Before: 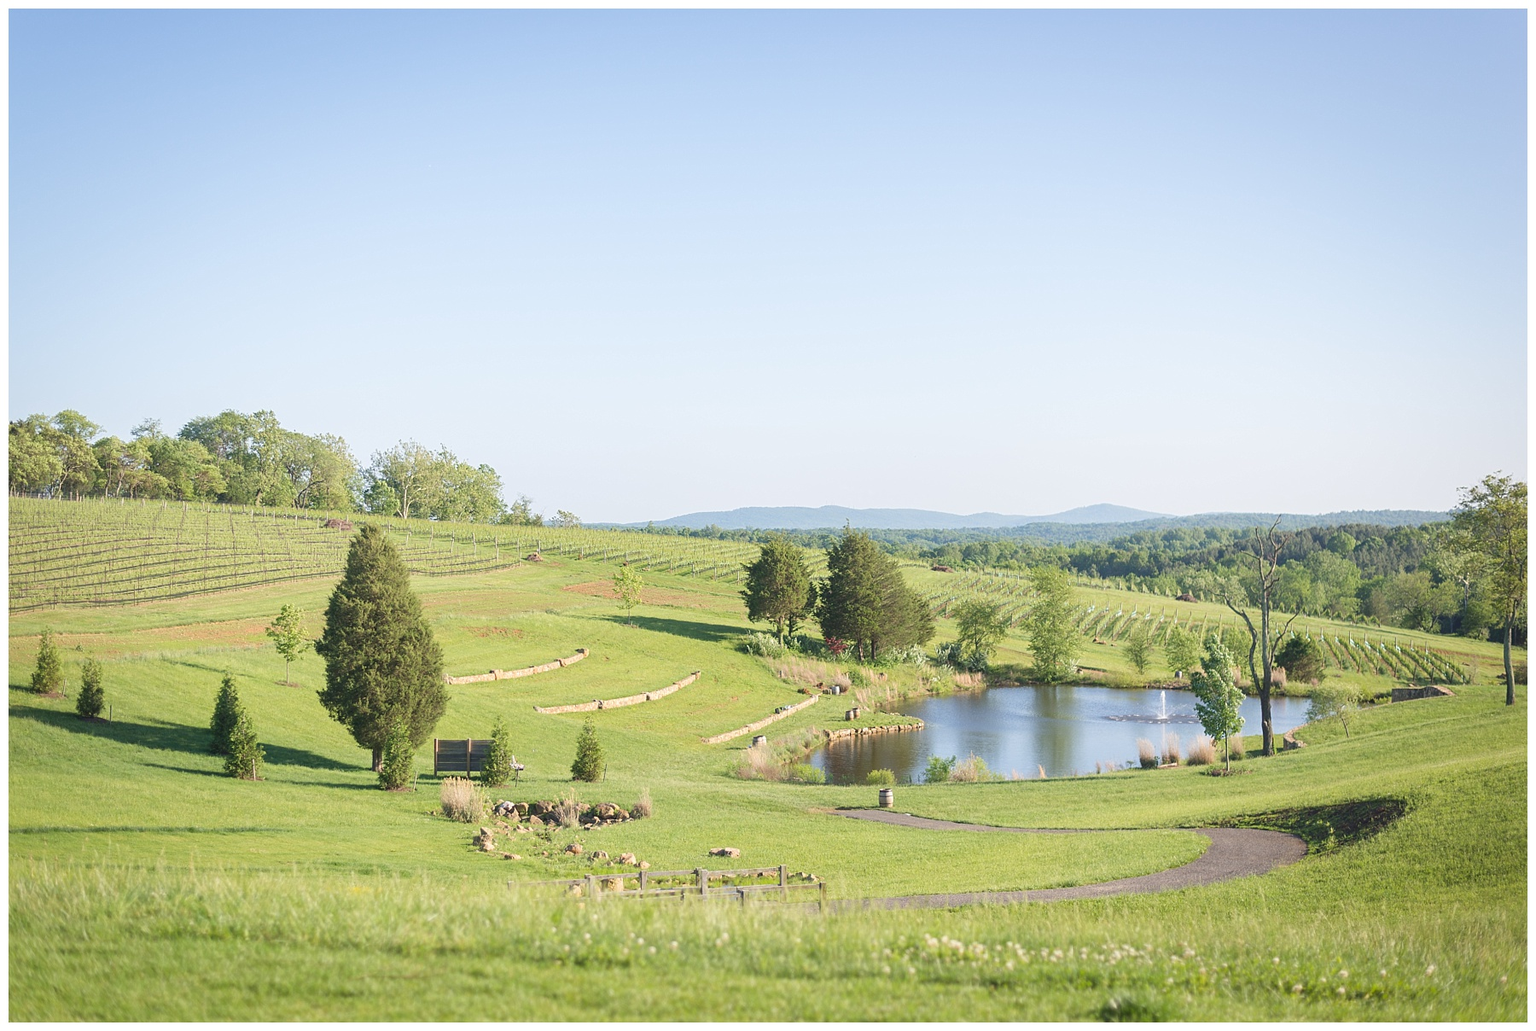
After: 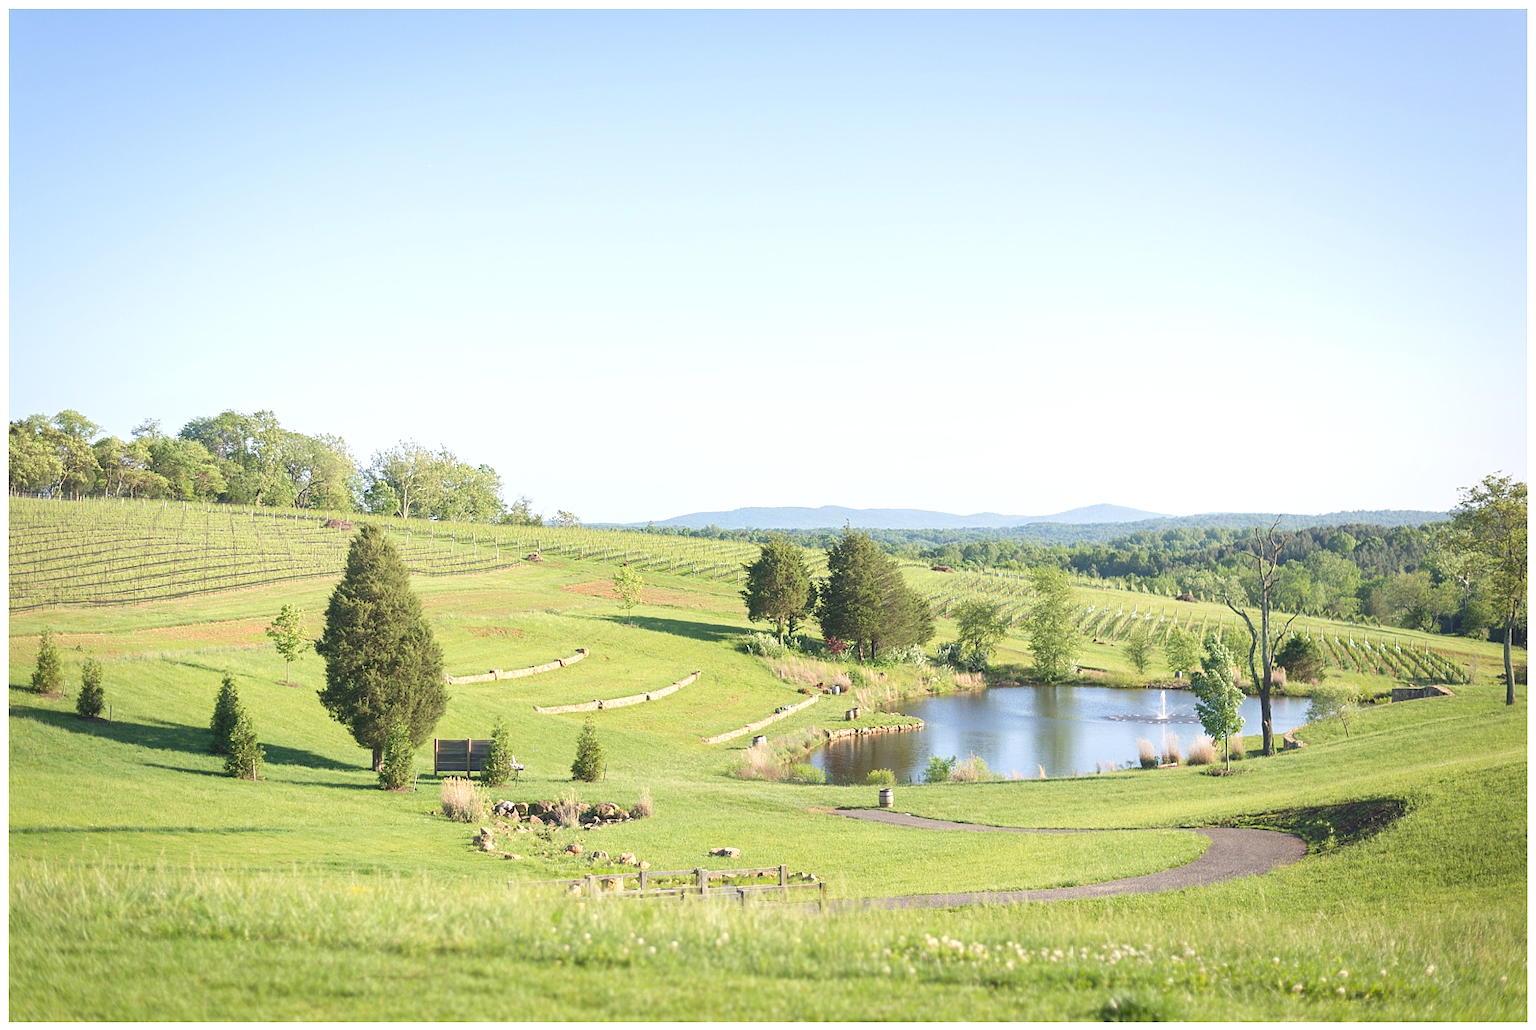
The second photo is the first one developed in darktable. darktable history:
exposure: exposure 0.298 EV, compensate exposure bias true, compensate highlight preservation false
